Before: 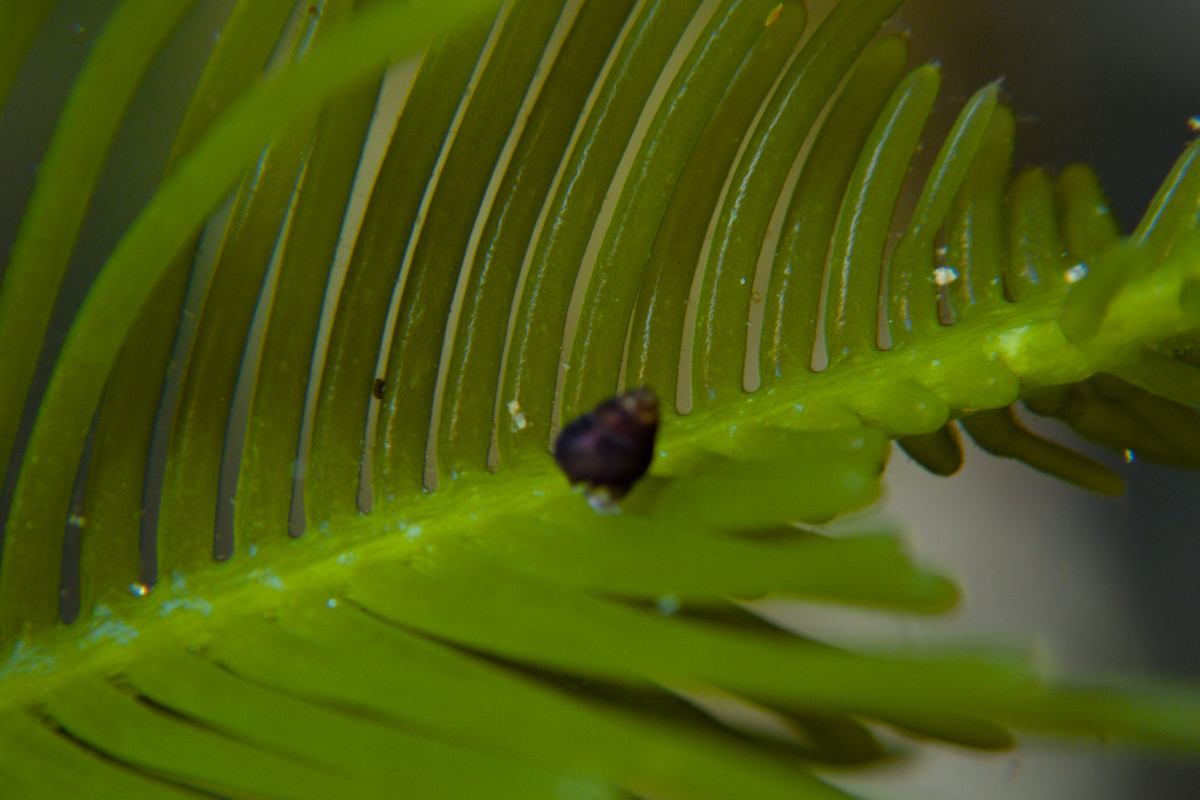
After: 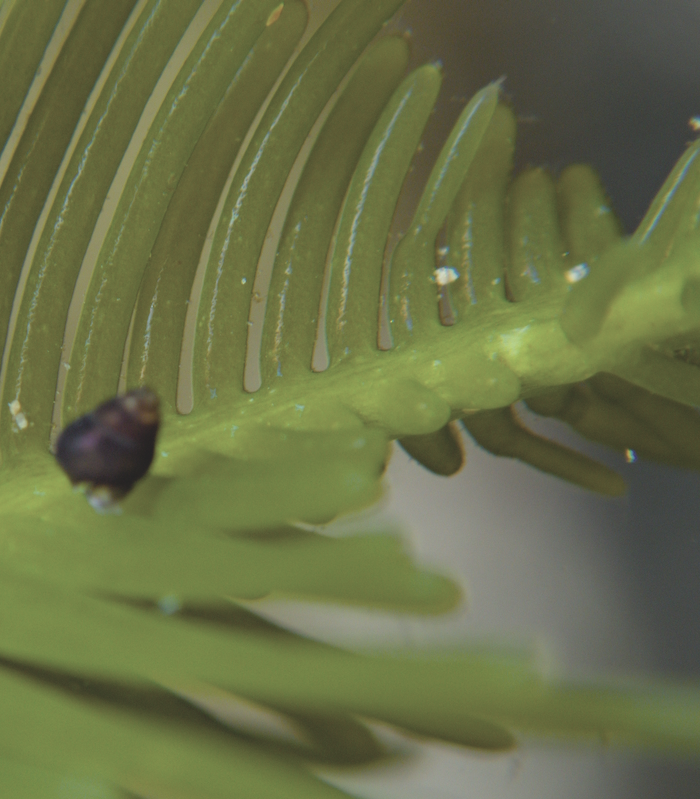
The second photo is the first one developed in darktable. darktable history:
contrast brightness saturation: contrast -0.263, saturation -0.444
crop: left 41.623%
exposure: black level correction 0, exposure 0.694 EV, compensate highlight preservation false
